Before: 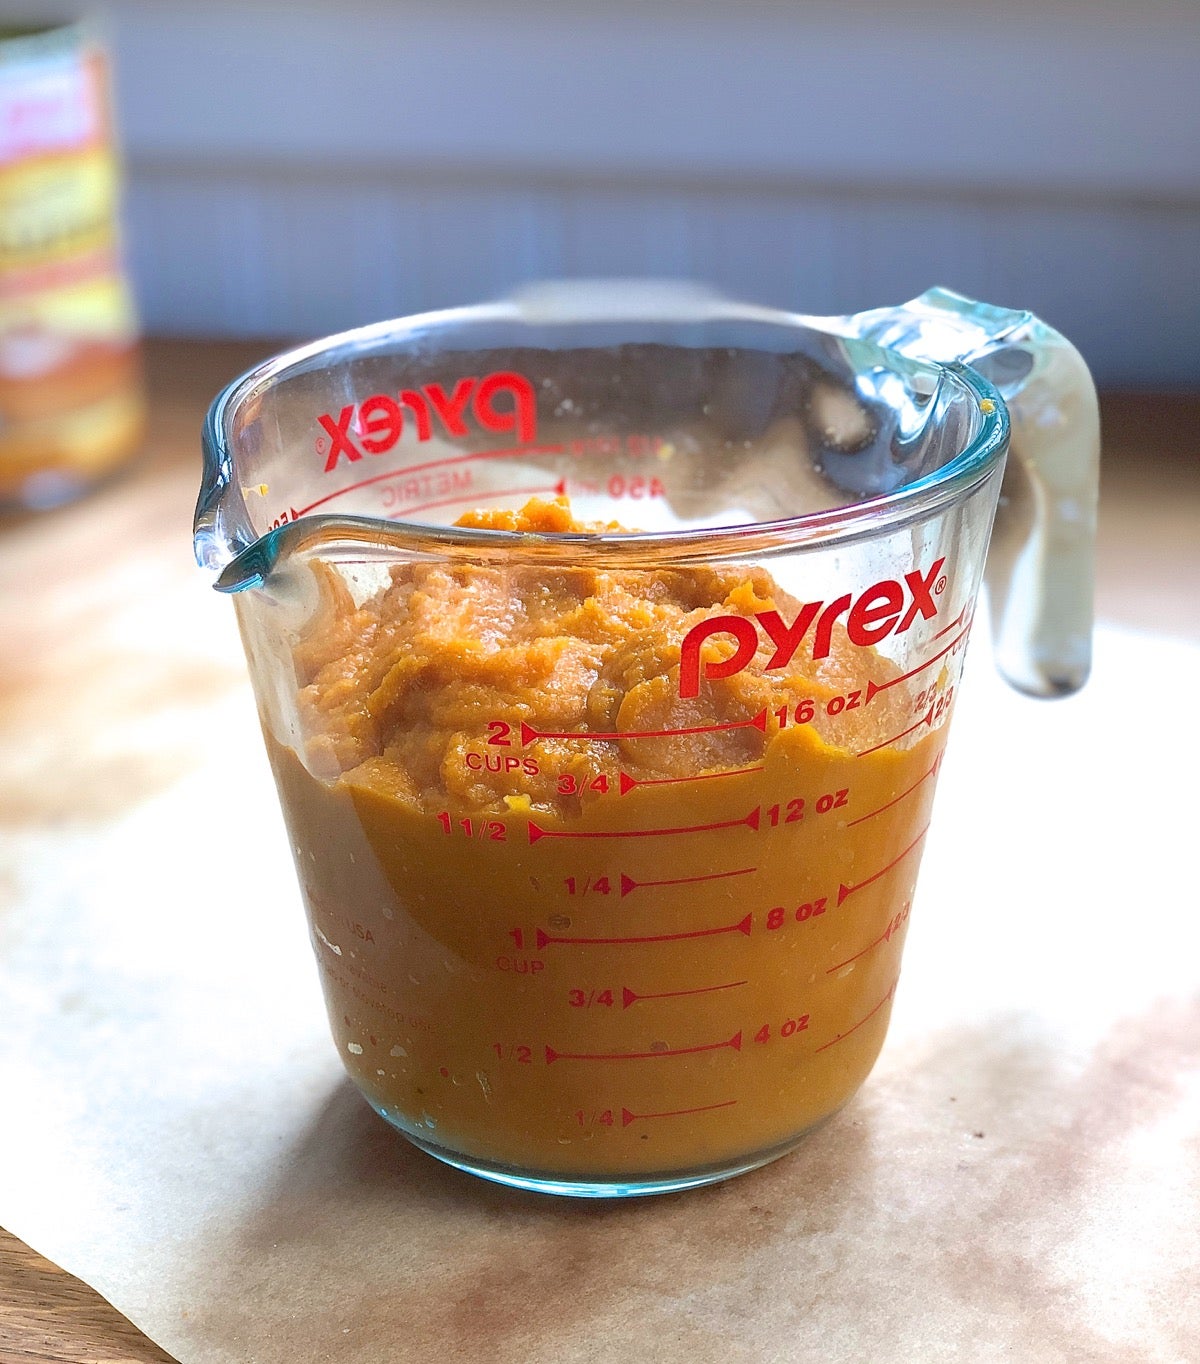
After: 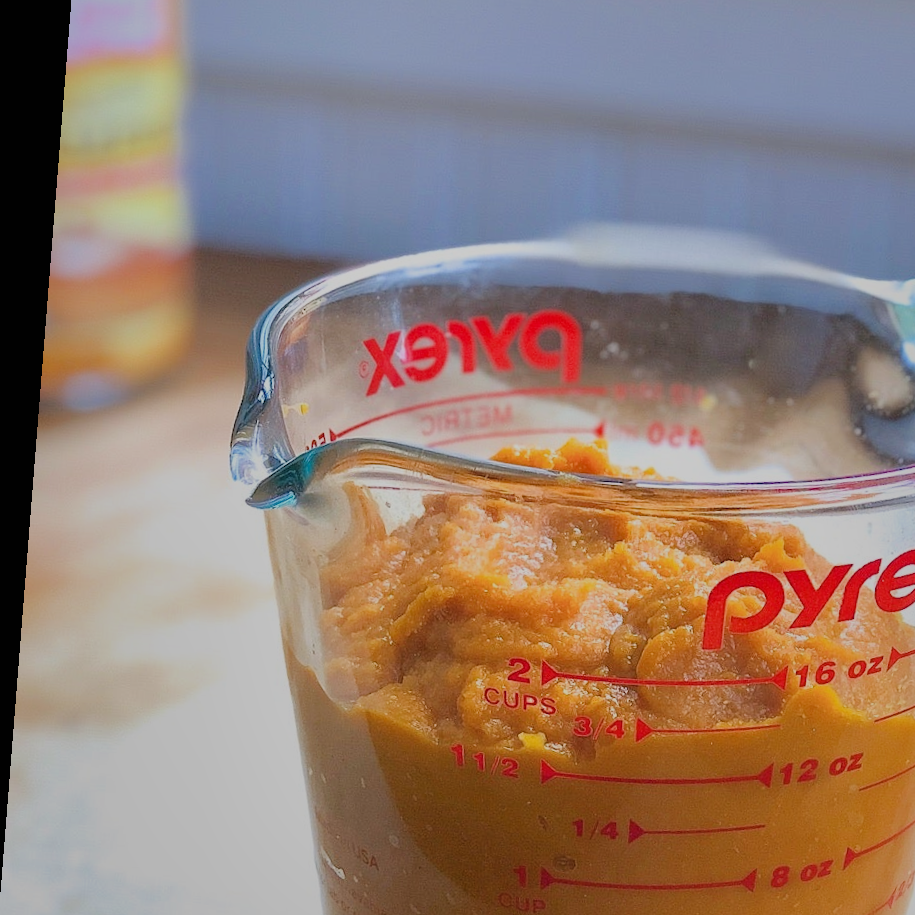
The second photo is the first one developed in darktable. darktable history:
crop and rotate: angle -4.55°, left 2.161%, top 6.928%, right 27.67%, bottom 30.125%
filmic rgb: black relative exposure -7.65 EV, white relative exposure 4.56 EV, hardness 3.61
shadows and highlights: shadows 39.71, highlights -60.05
